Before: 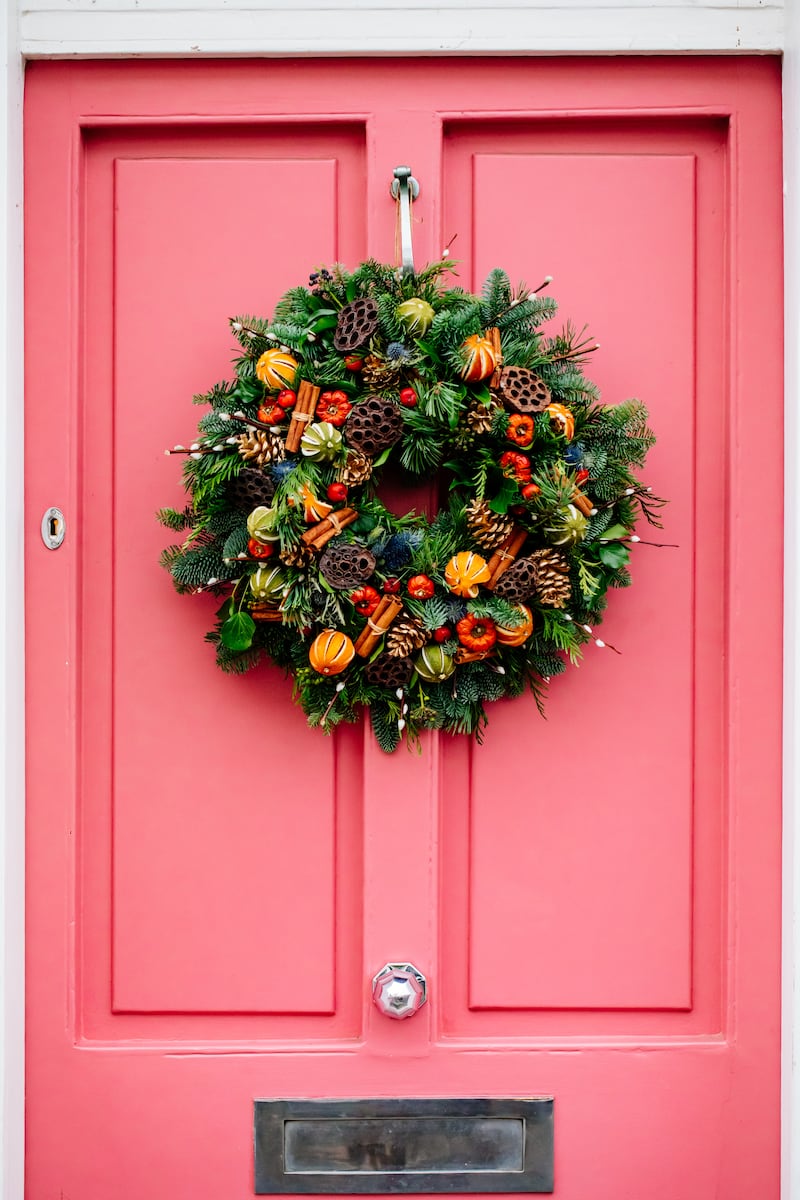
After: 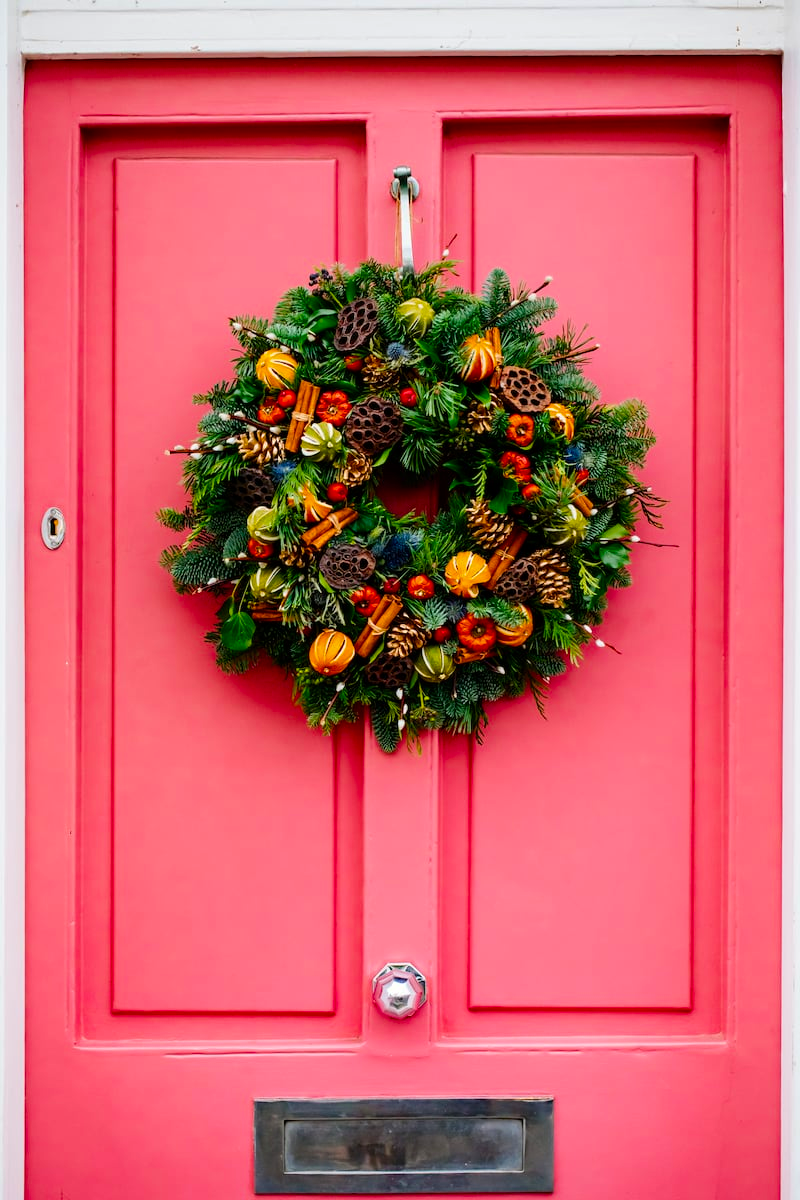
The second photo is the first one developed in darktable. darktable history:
color balance rgb: perceptual saturation grading › global saturation 25%, global vibrance 20%
contrast brightness saturation: contrast 0.03, brightness -0.04
